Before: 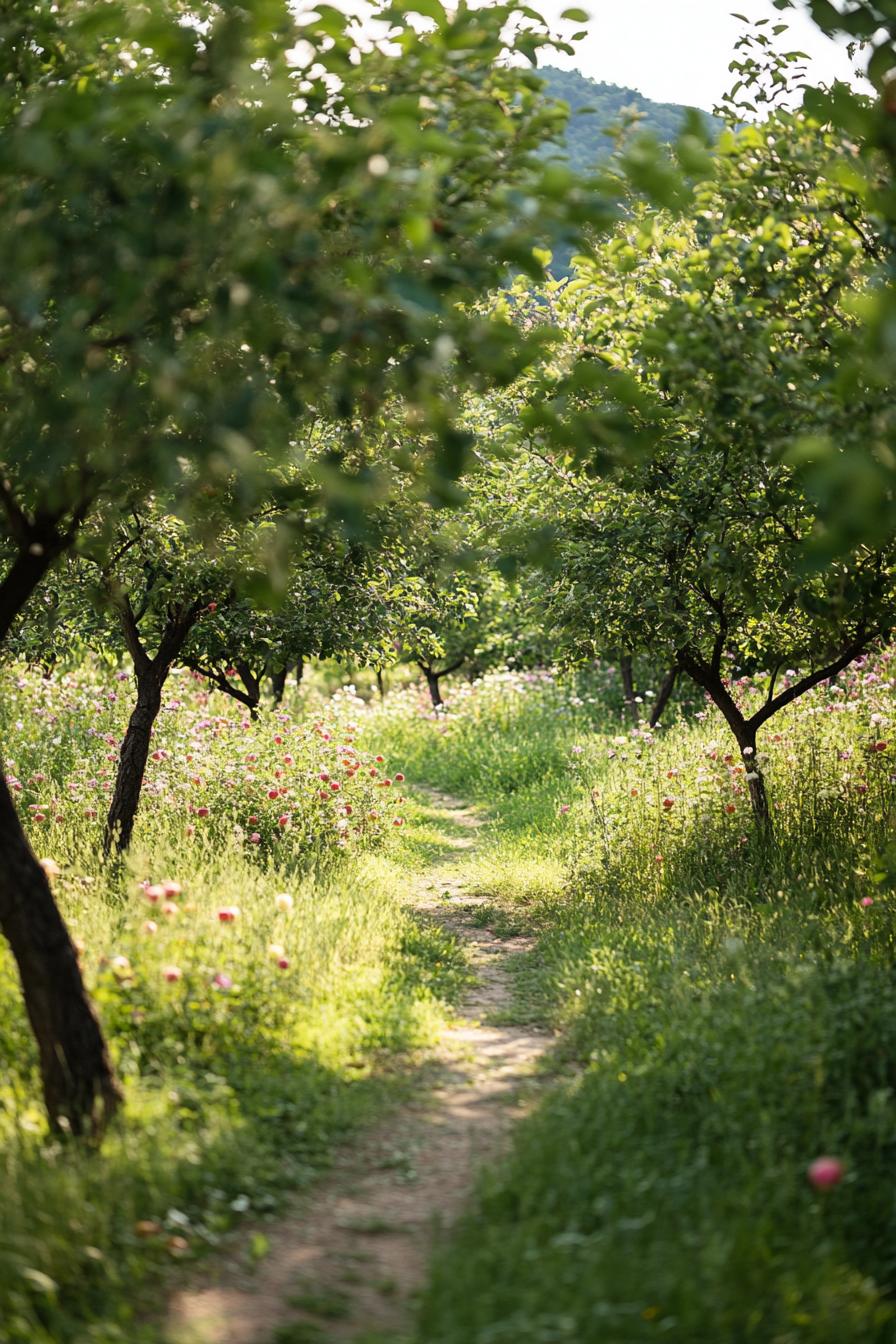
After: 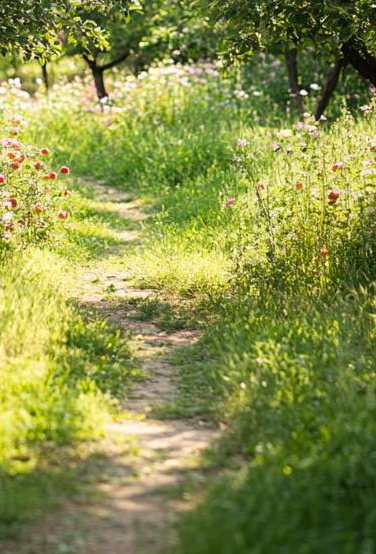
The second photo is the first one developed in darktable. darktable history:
crop: left 37.391%, top 45.206%, right 20.63%, bottom 13.509%
contrast brightness saturation: contrast 0.043, saturation 0.152
